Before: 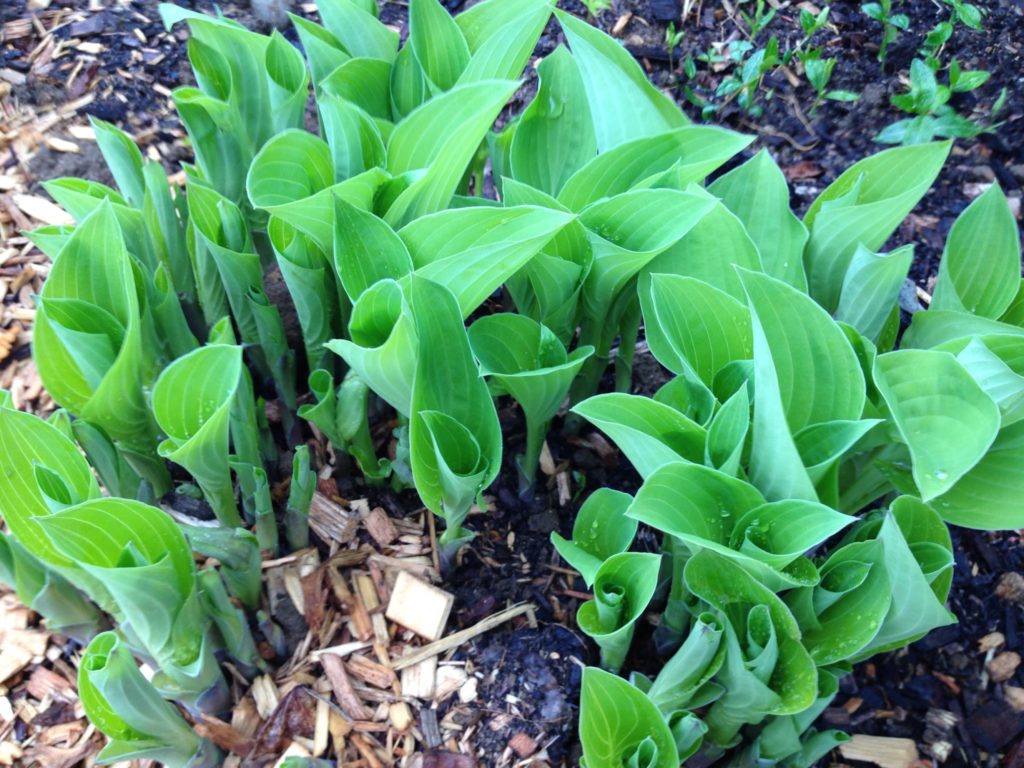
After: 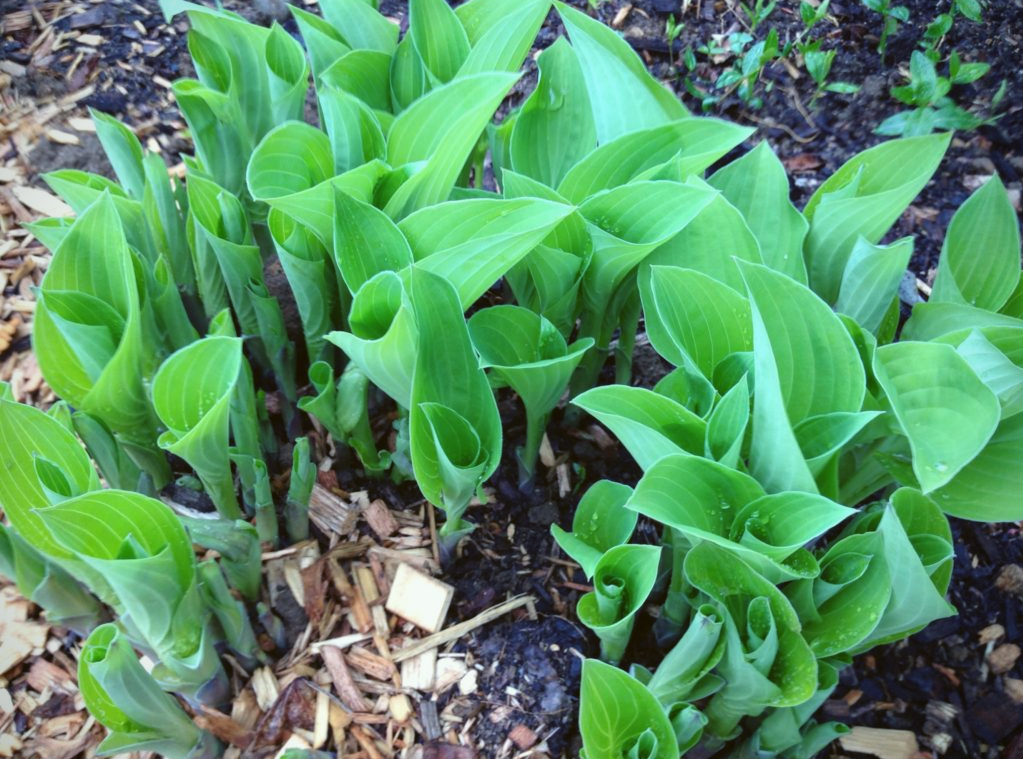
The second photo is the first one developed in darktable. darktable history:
vignetting: saturation 0, unbound false
white balance: red 1.009, blue 0.985
crop: top 1.049%, right 0.001%
color balance: lift [1.004, 1.002, 1.002, 0.998], gamma [1, 1.007, 1.002, 0.993], gain [1, 0.977, 1.013, 1.023], contrast -3.64%
